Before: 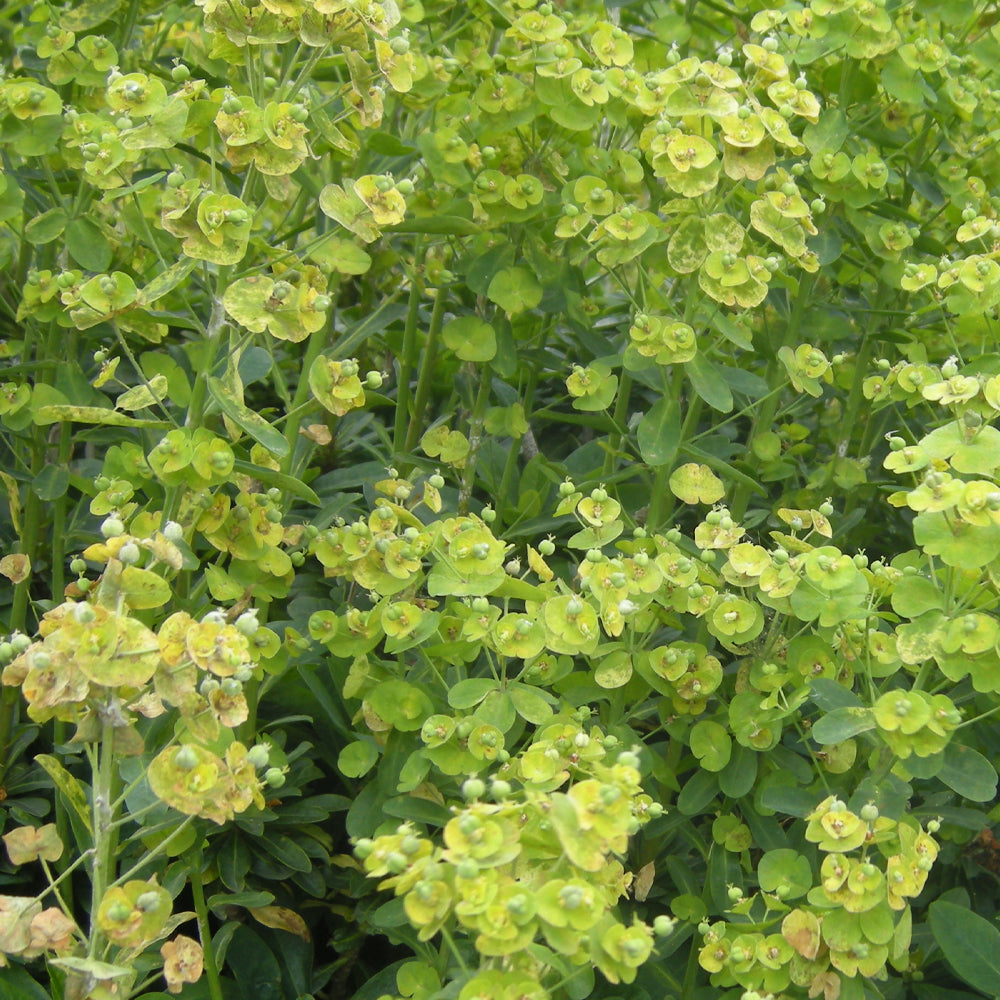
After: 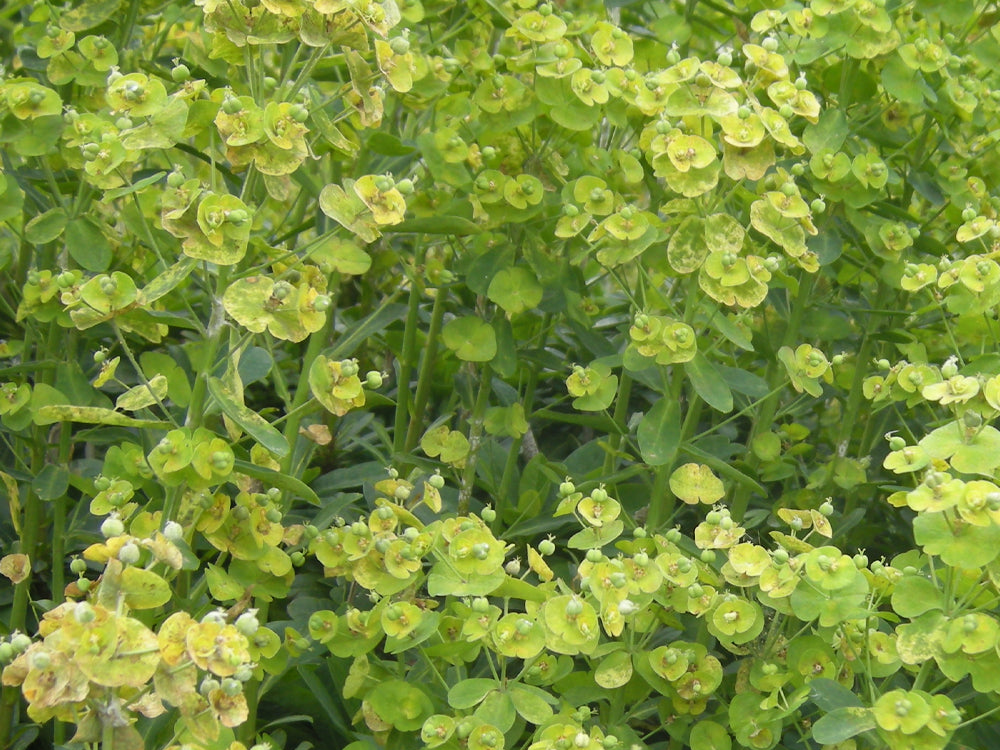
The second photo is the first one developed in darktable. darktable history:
white balance: red 1.009, blue 0.985
crop: bottom 24.988%
